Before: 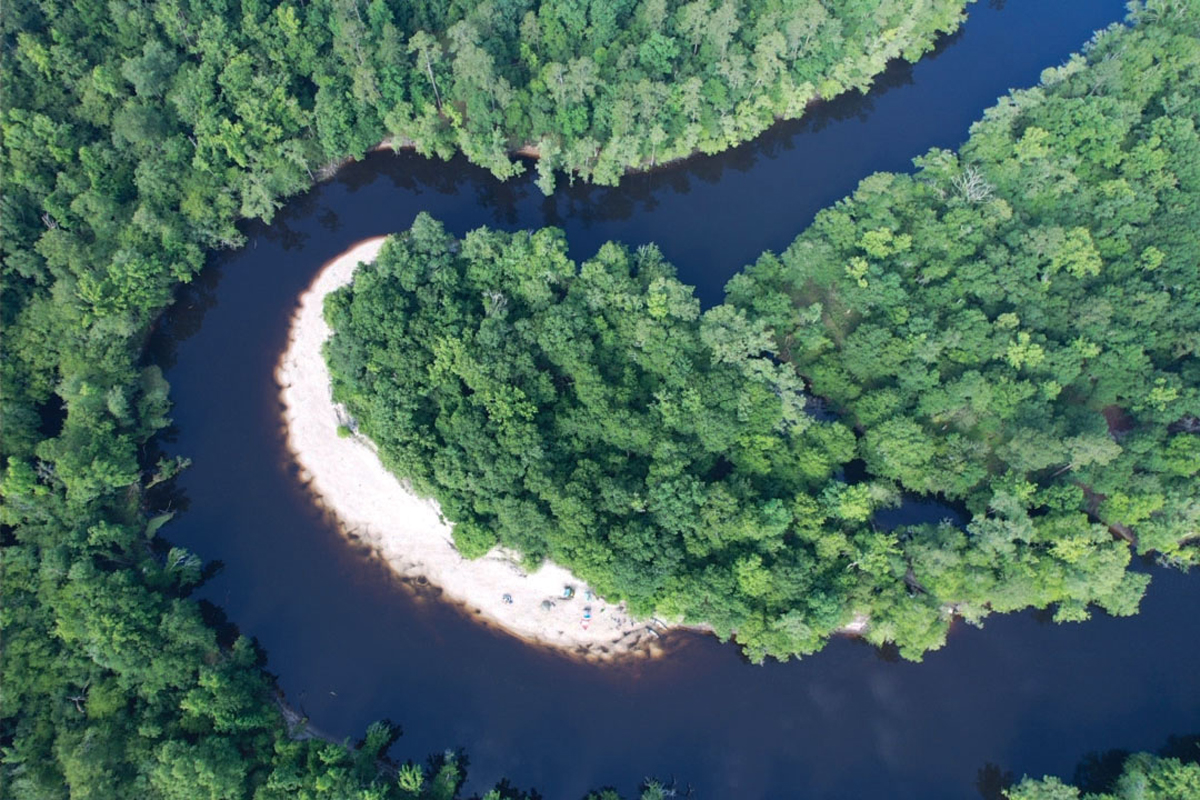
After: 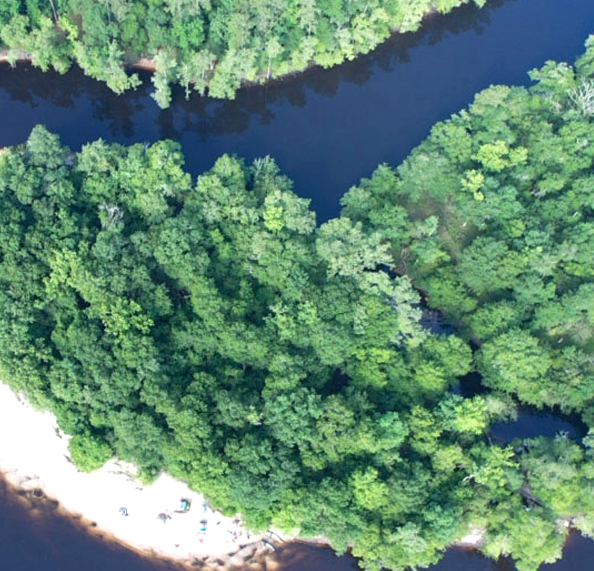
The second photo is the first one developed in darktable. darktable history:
crop: left 32.075%, top 10.976%, right 18.355%, bottom 17.596%
exposure: black level correction 0.001, exposure 0.5 EV, compensate exposure bias true, compensate highlight preservation false
